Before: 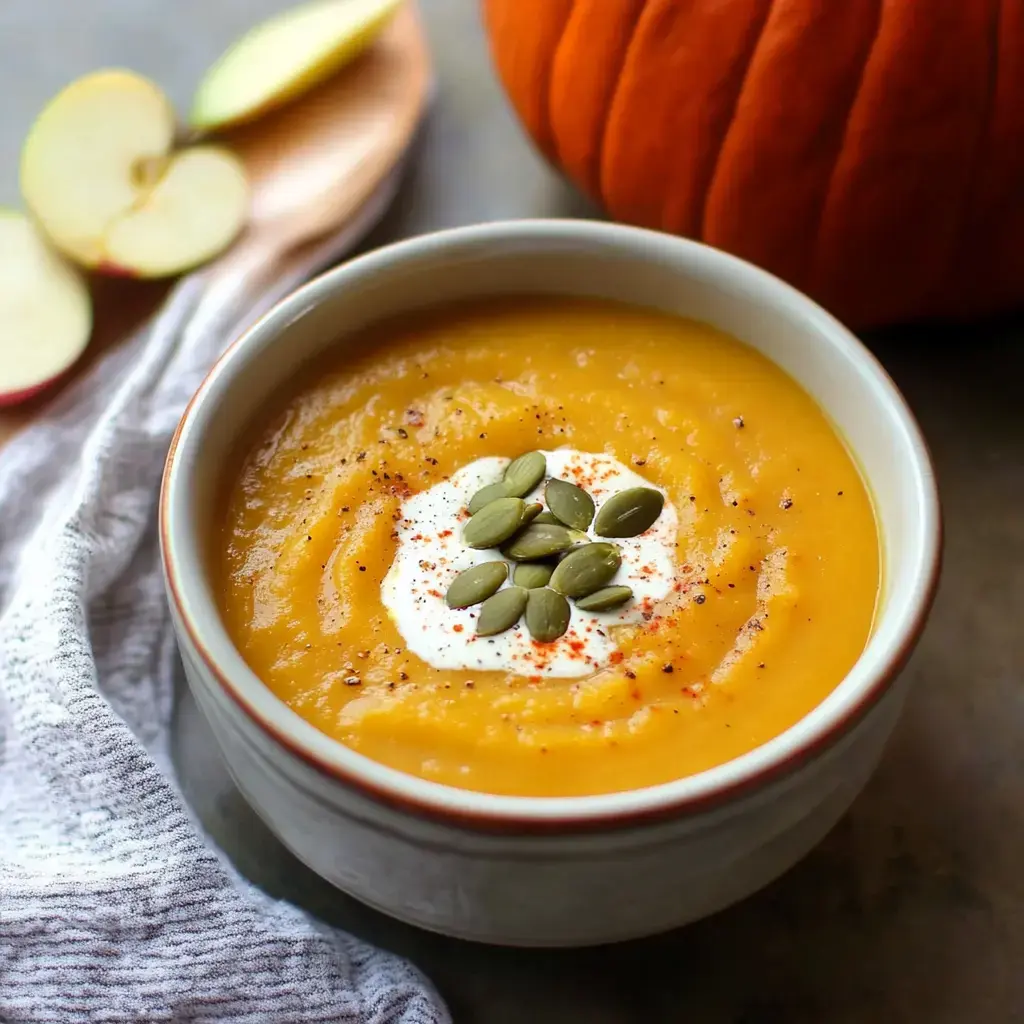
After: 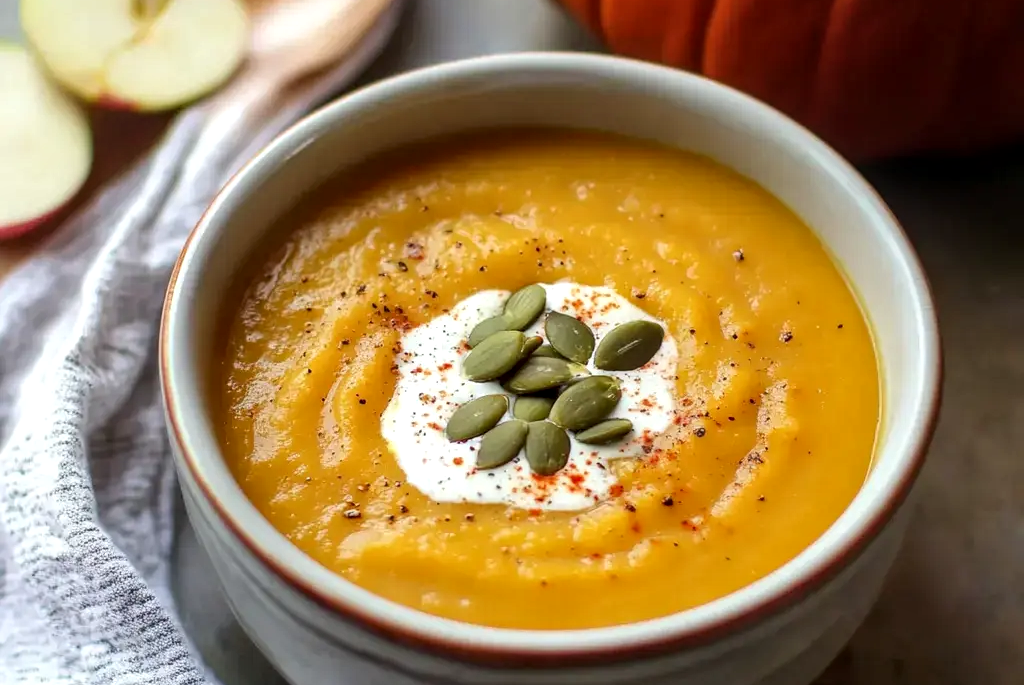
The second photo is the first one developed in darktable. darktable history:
crop: top 16.372%, bottom 16.718%
local contrast: detail 130%
